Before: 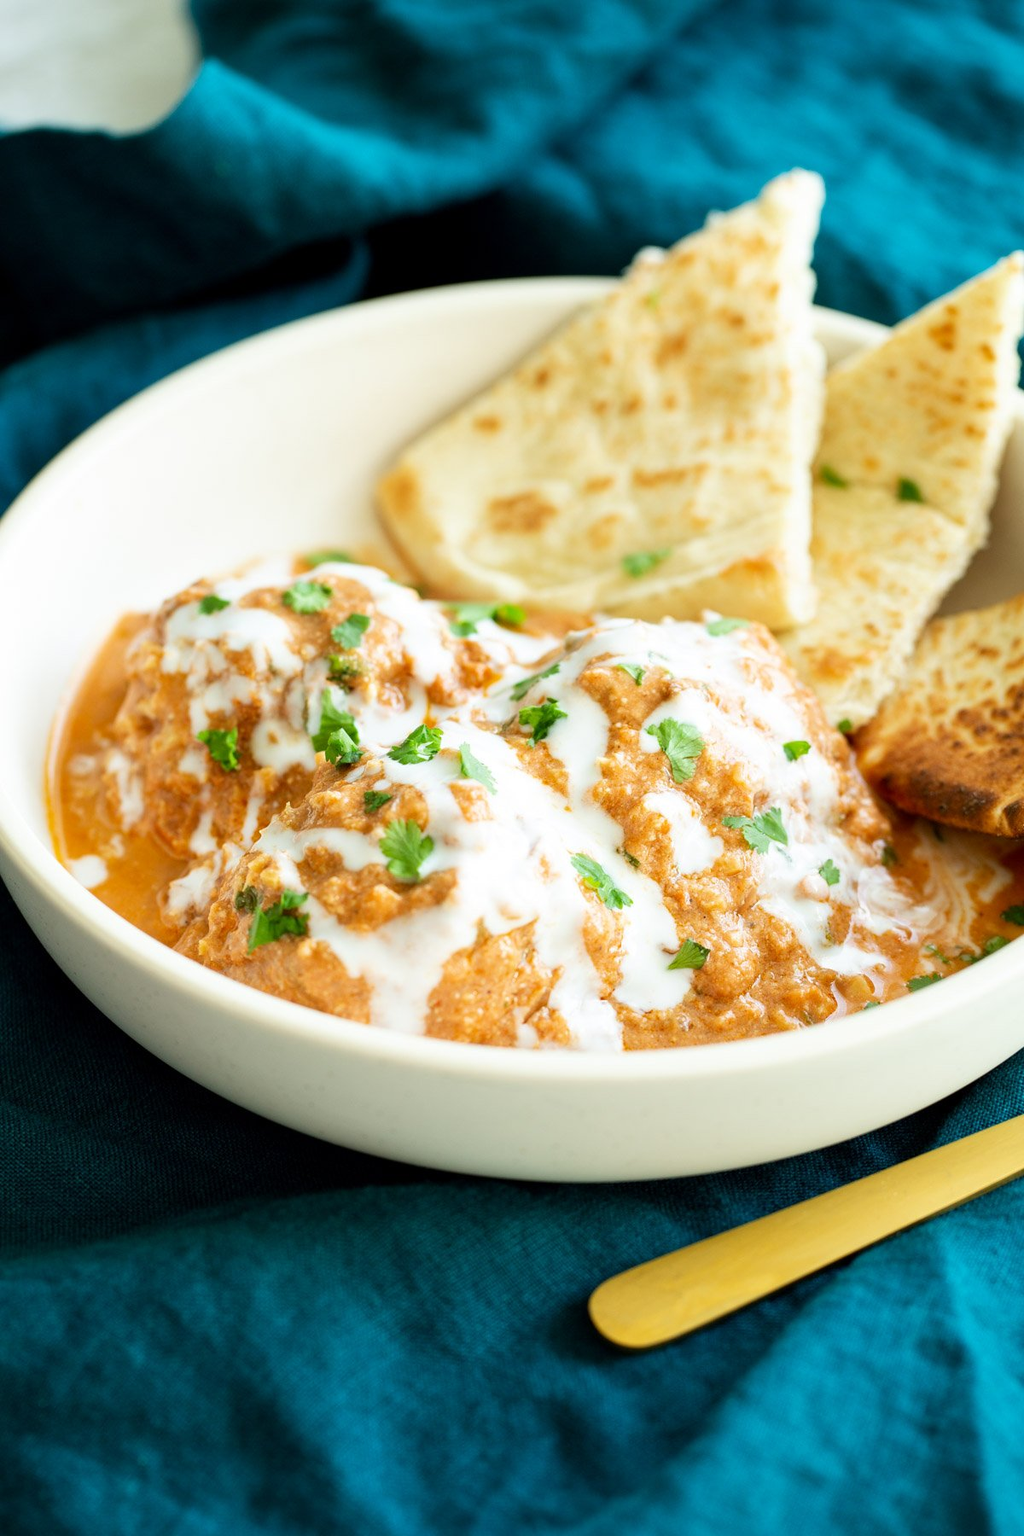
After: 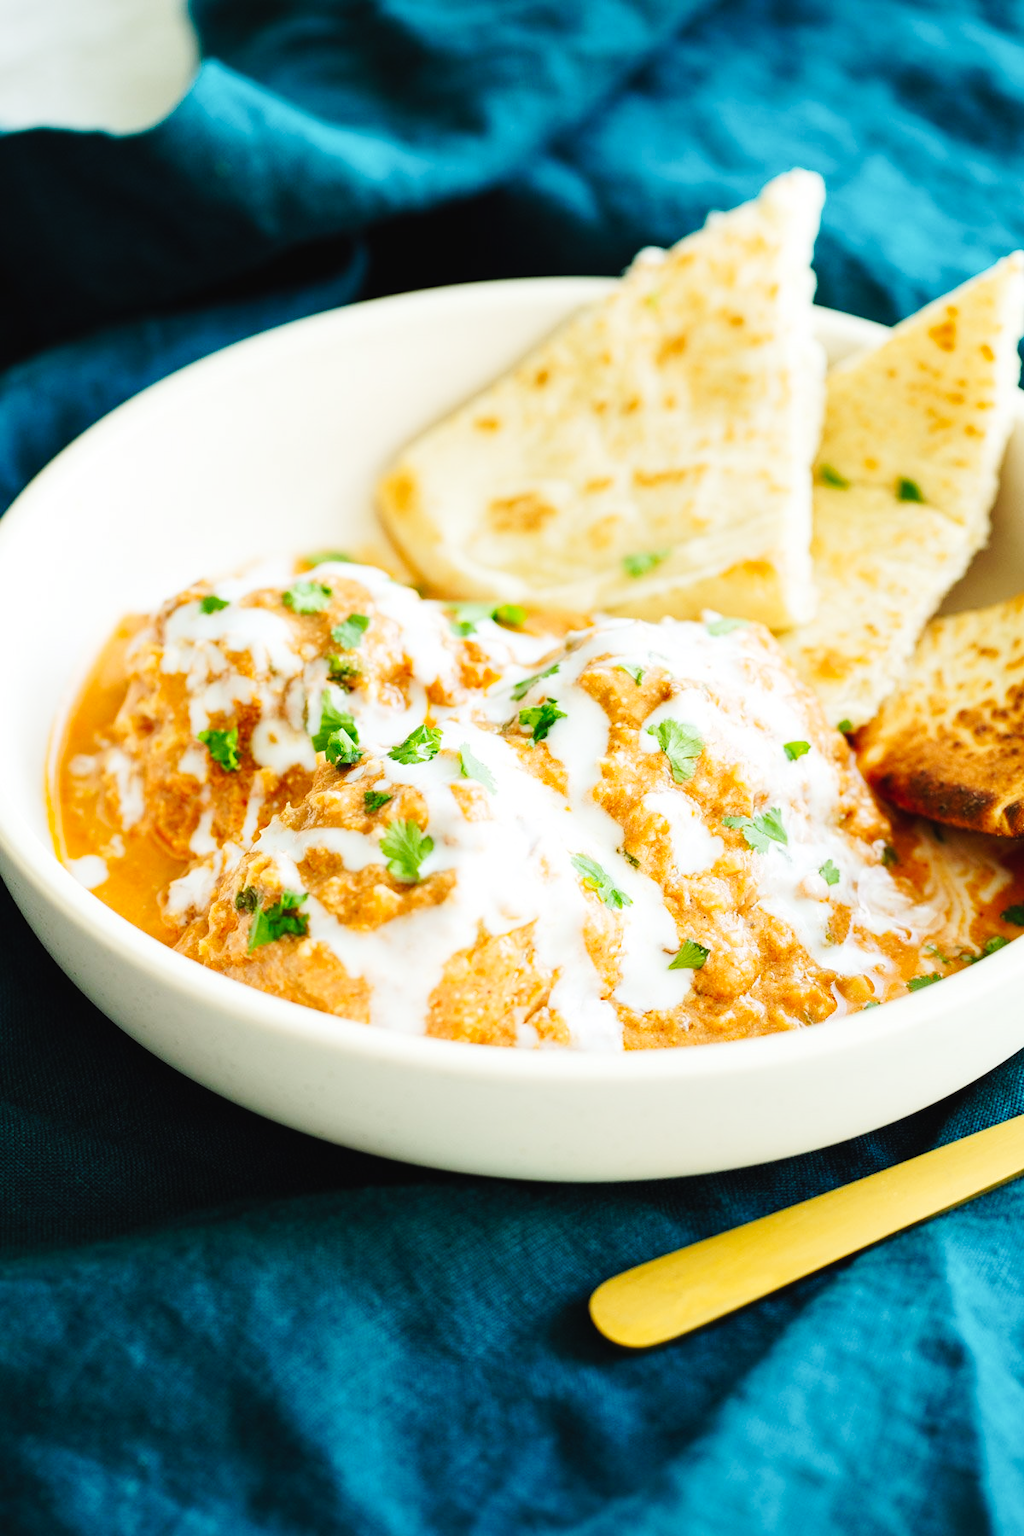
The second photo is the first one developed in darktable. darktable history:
tone curve: curves: ch0 [(0, 0.023) (0.103, 0.087) (0.295, 0.297) (0.445, 0.531) (0.553, 0.665) (0.735, 0.843) (0.994, 1)]; ch1 [(0, 0) (0.414, 0.395) (0.447, 0.447) (0.485, 0.495) (0.512, 0.523) (0.542, 0.581) (0.581, 0.632) (0.646, 0.715) (1, 1)]; ch2 [(0, 0) (0.369, 0.388) (0.449, 0.431) (0.478, 0.471) (0.516, 0.517) (0.579, 0.624) (0.674, 0.775) (1, 1)], preserve colors none
